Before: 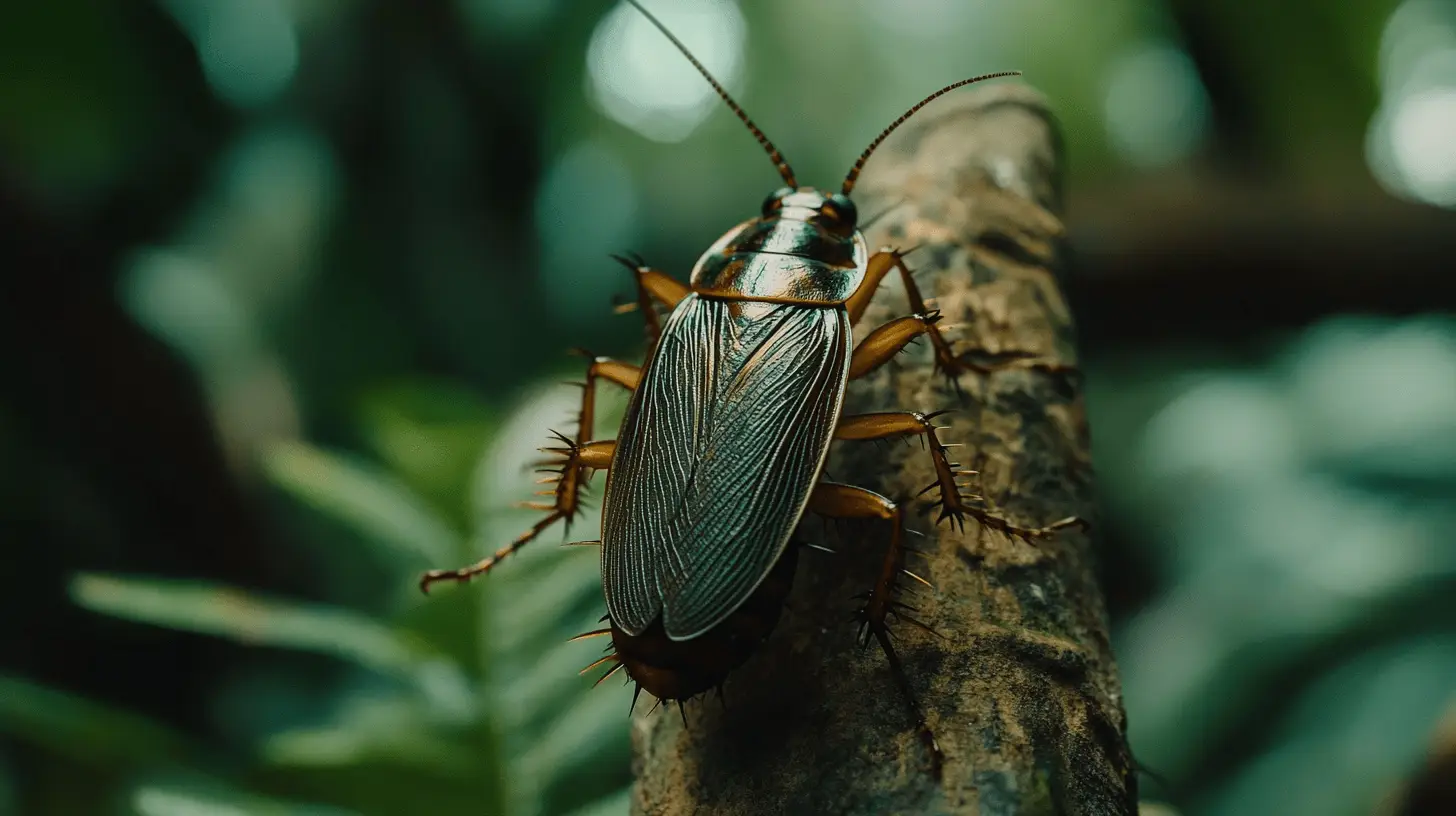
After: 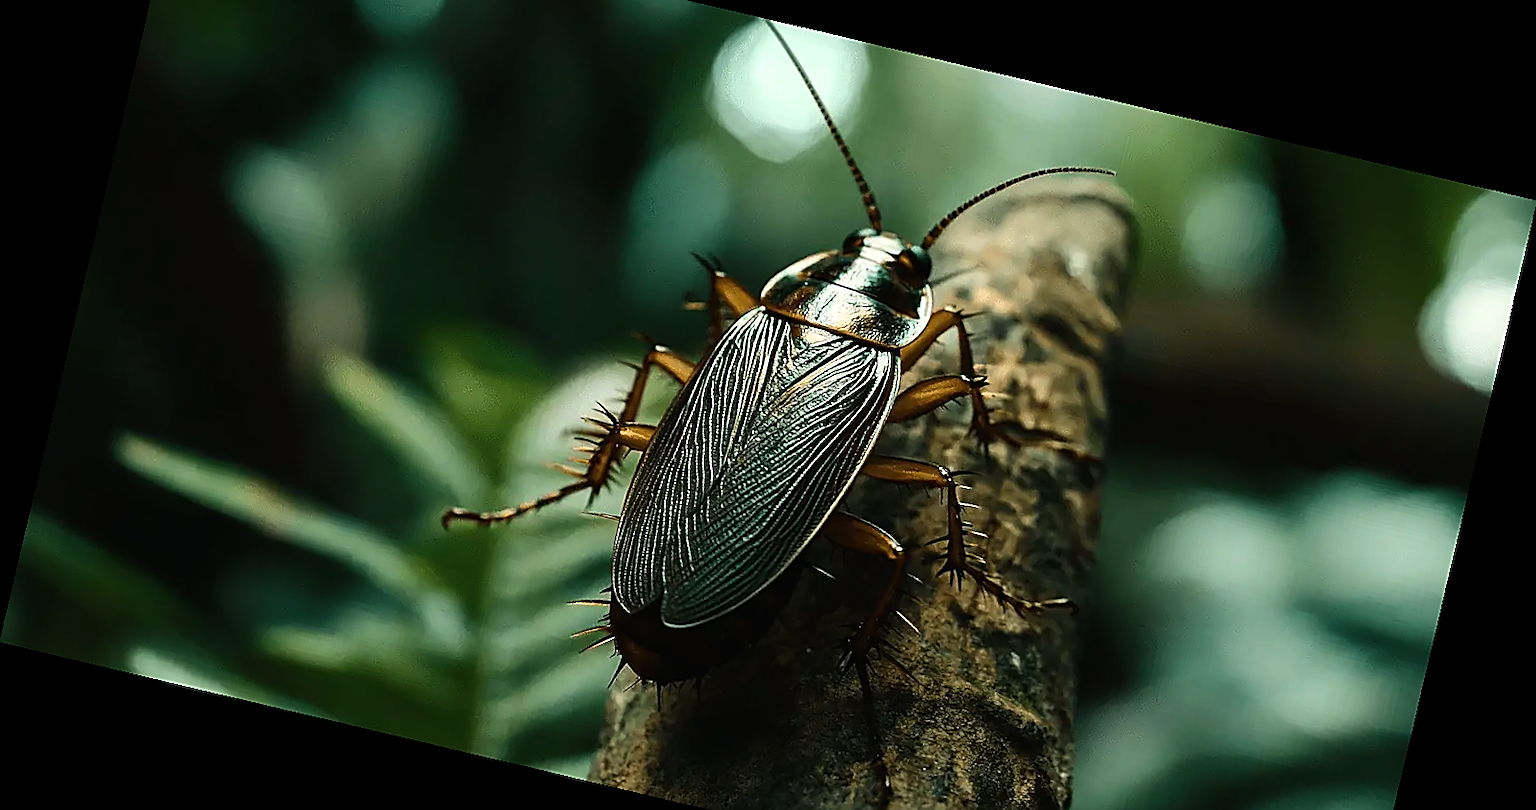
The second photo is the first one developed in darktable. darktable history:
sharpen: radius 1.4, amount 1.25, threshold 0.7
crop: top 11.038%, bottom 13.962%
rotate and perspective: rotation 13.27°, automatic cropping off
tone equalizer: -8 EV -0.75 EV, -7 EV -0.7 EV, -6 EV -0.6 EV, -5 EV -0.4 EV, -3 EV 0.4 EV, -2 EV 0.6 EV, -1 EV 0.7 EV, +0 EV 0.75 EV, edges refinement/feathering 500, mask exposure compensation -1.57 EV, preserve details no
